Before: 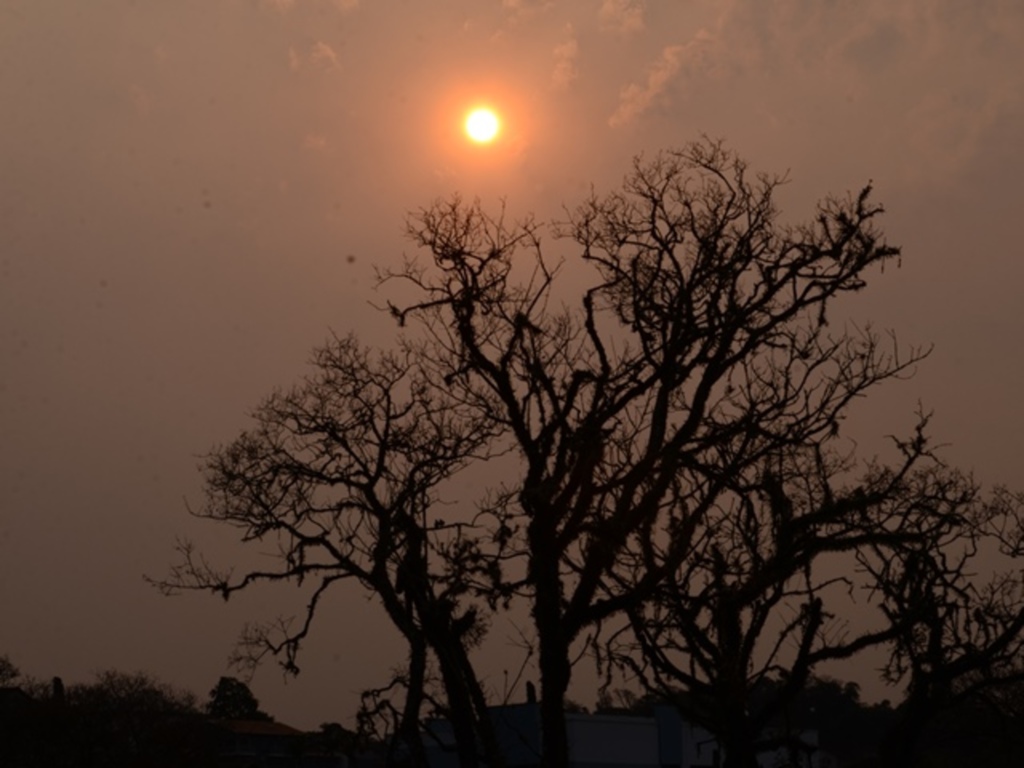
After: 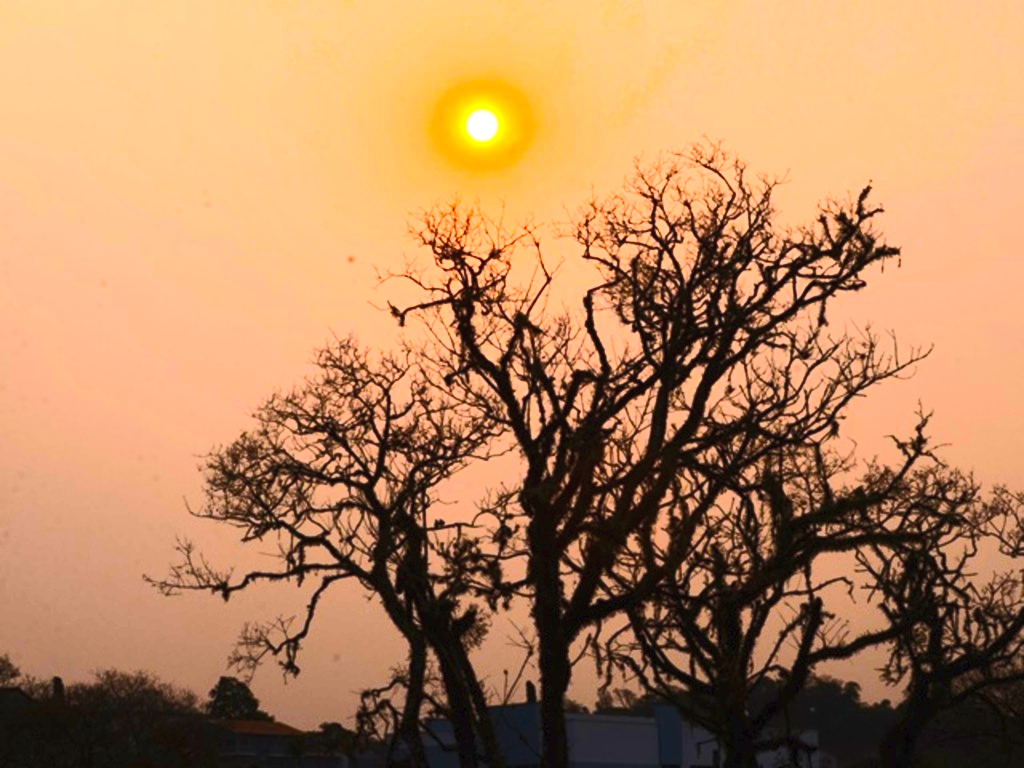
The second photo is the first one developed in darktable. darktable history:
color balance rgb: perceptual saturation grading › global saturation 20%, global vibrance 20%
rgb curve: curves: ch0 [(0, 0) (0.284, 0.292) (0.505, 0.644) (1, 1)]; ch1 [(0, 0) (0.284, 0.292) (0.505, 0.644) (1, 1)]; ch2 [(0, 0) (0.284, 0.292) (0.505, 0.644) (1, 1)], compensate middle gray true
contrast brightness saturation: contrast 0.24, brightness 0.26, saturation 0.39
exposure: exposure 1.137 EV, compensate highlight preservation false
